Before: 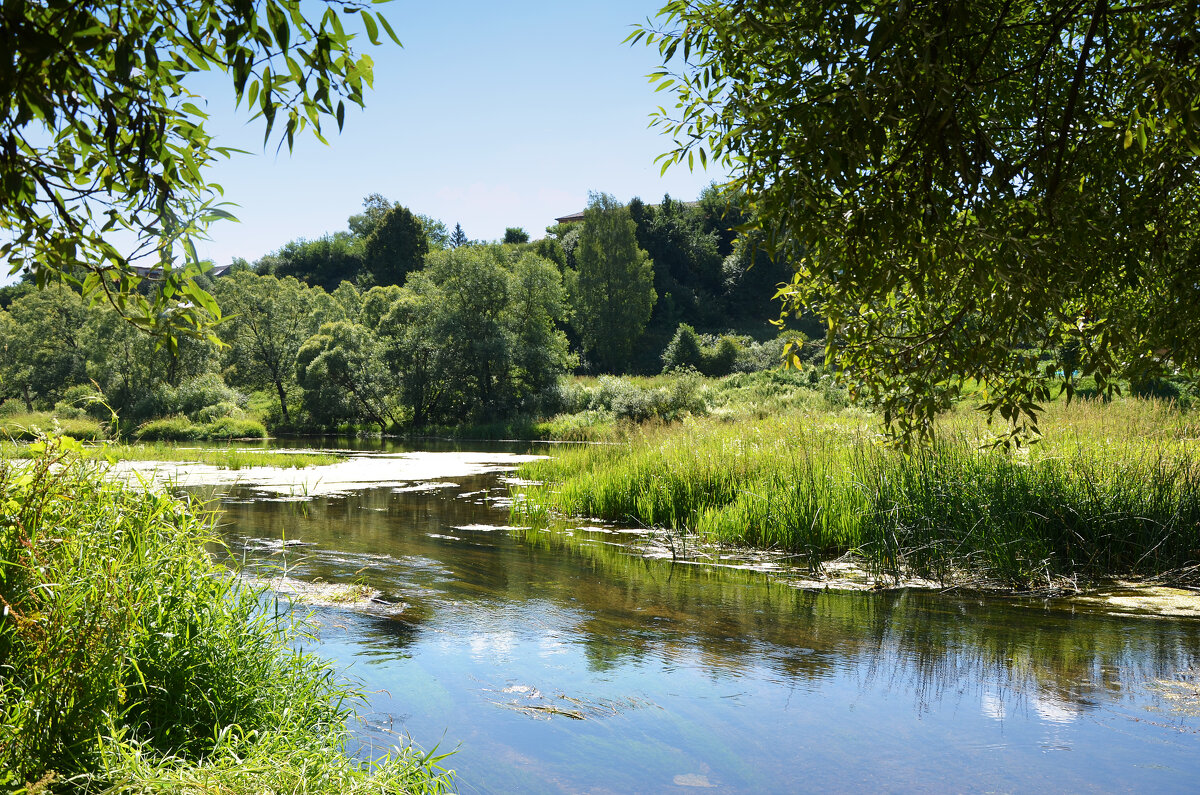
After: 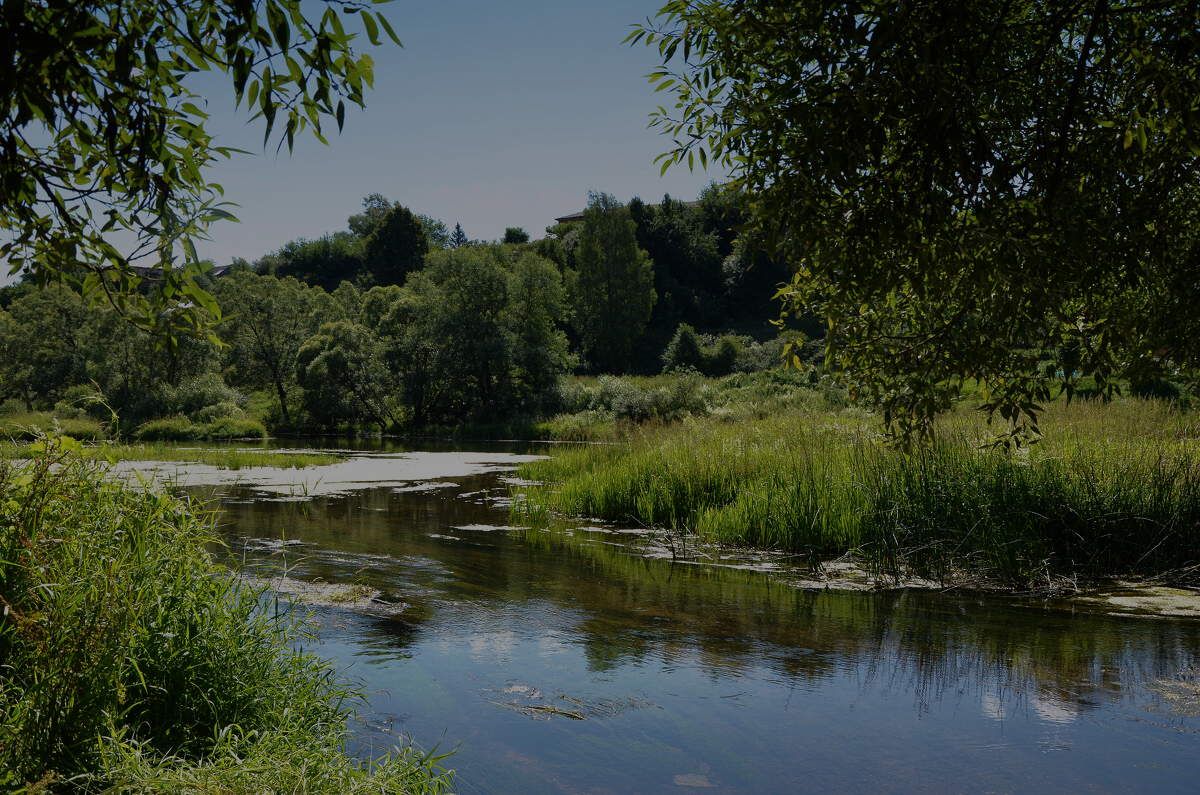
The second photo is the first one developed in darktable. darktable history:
tone equalizer: -8 EV -2 EV, -7 EV -1.96 EV, -6 EV -1.97 EV, -5 EV -1.99 EV, -4 EV -1.97 EV, -3 EV -1.99 EV, -2 EV -2 EV, -1 EV -1.61 EV, +0 EV -1.98 EV, edges refinement/feathering 500, mask exposure compensation -1.57 EV, preserve details no
